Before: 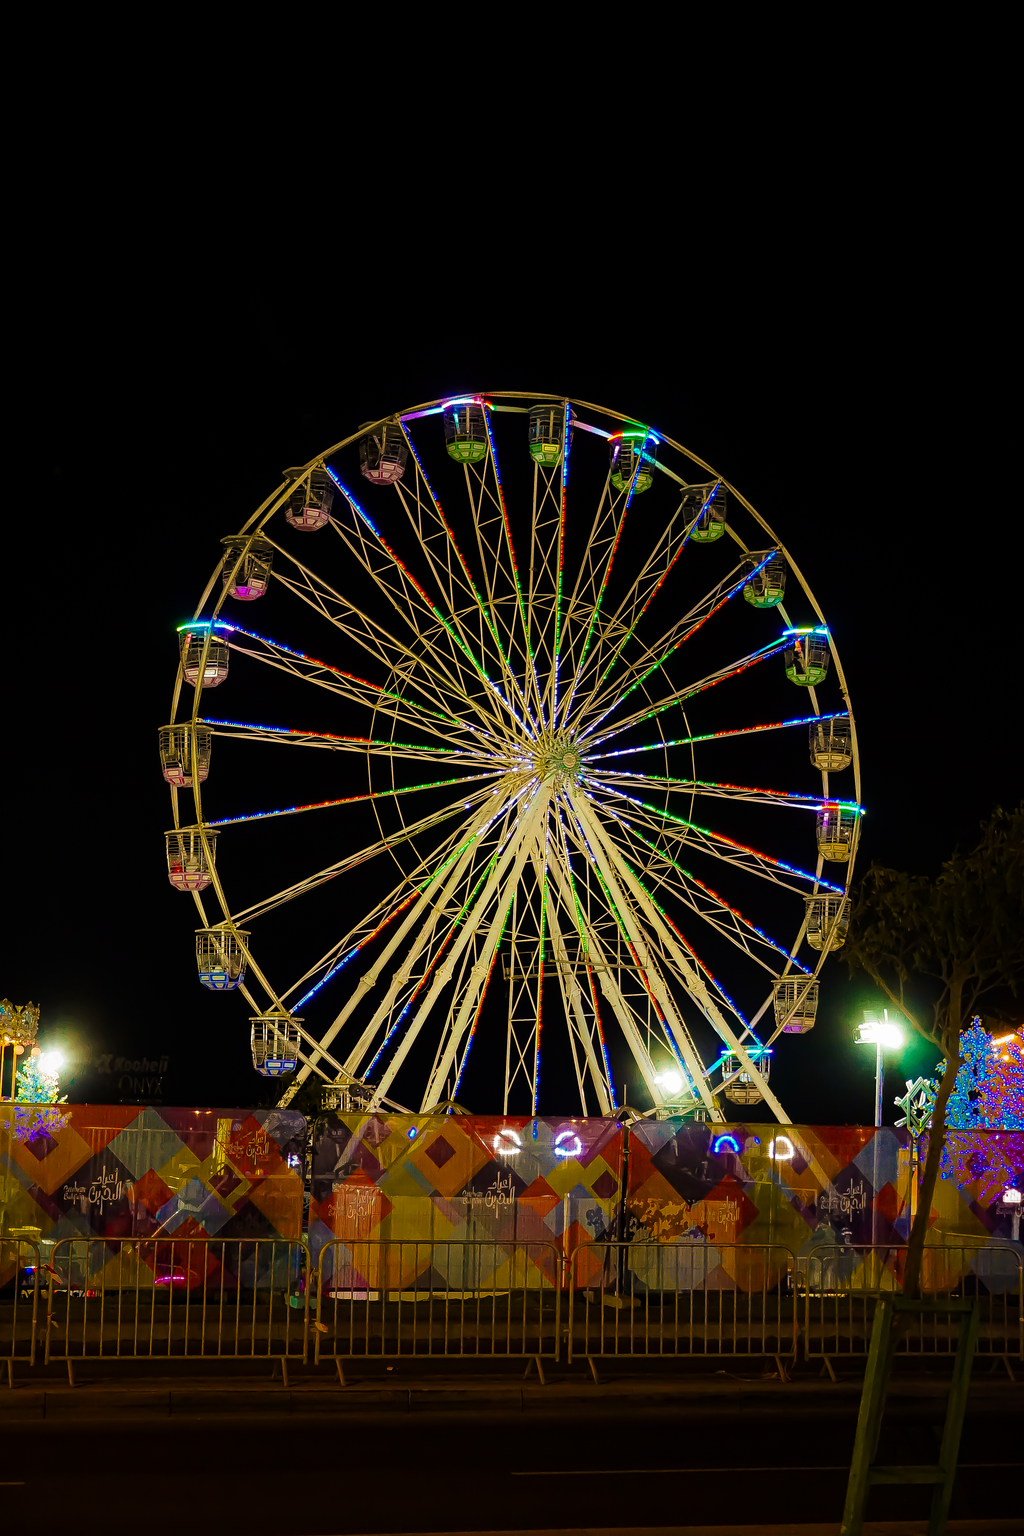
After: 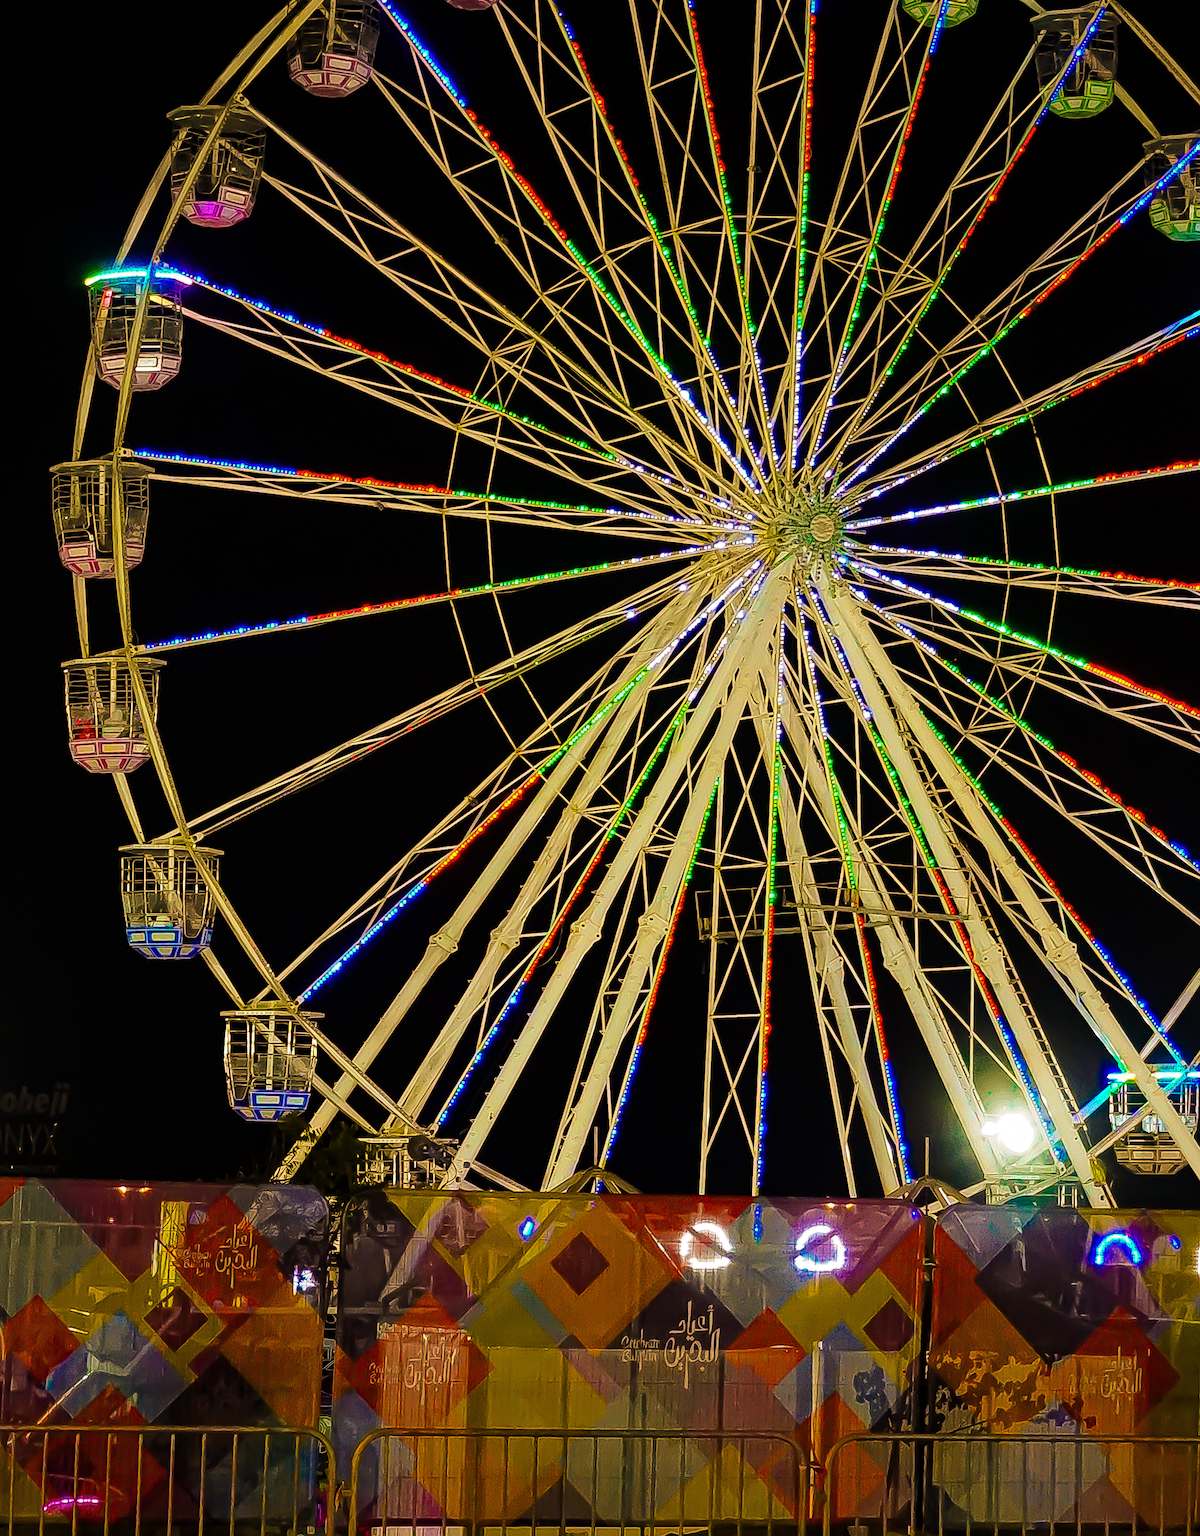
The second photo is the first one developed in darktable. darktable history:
color correction: highlights b* -0.04
crop: left 12.899%, top 31.233%, right 24.726%, bottom 15.536%
shadows and highlights: shadows 18.85, highlights -85.27, soften with gaussian
tone equalizer: on, module defaults
